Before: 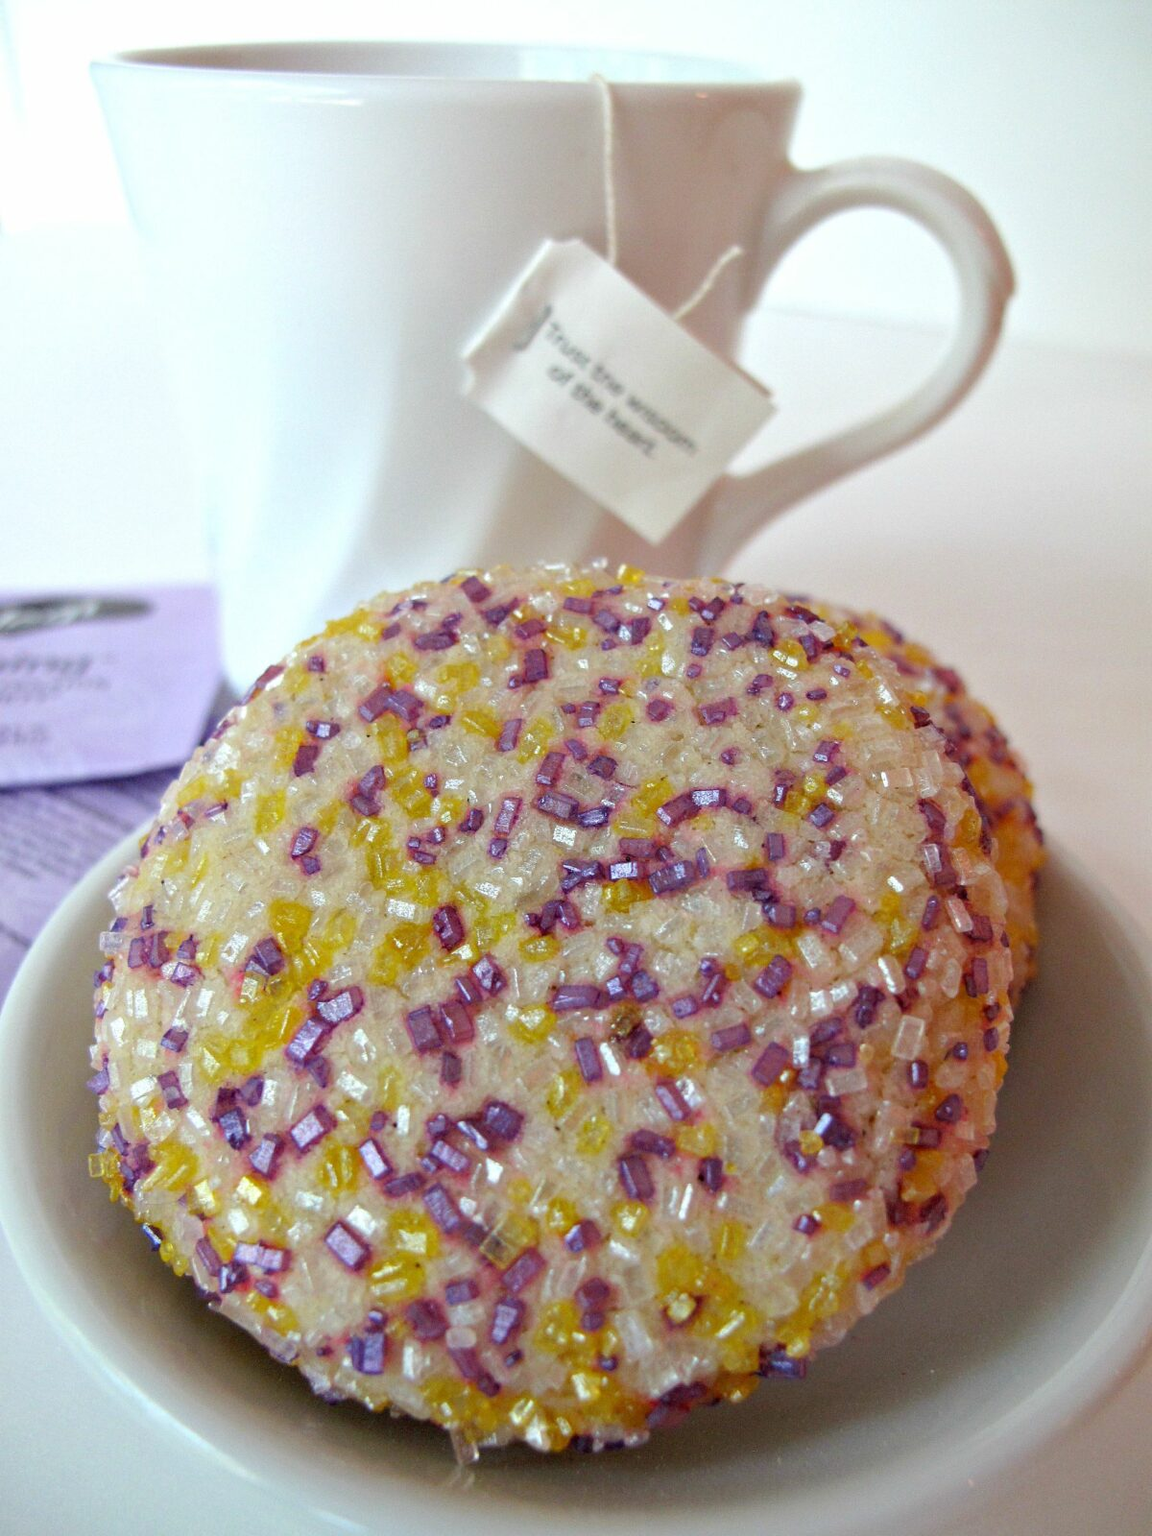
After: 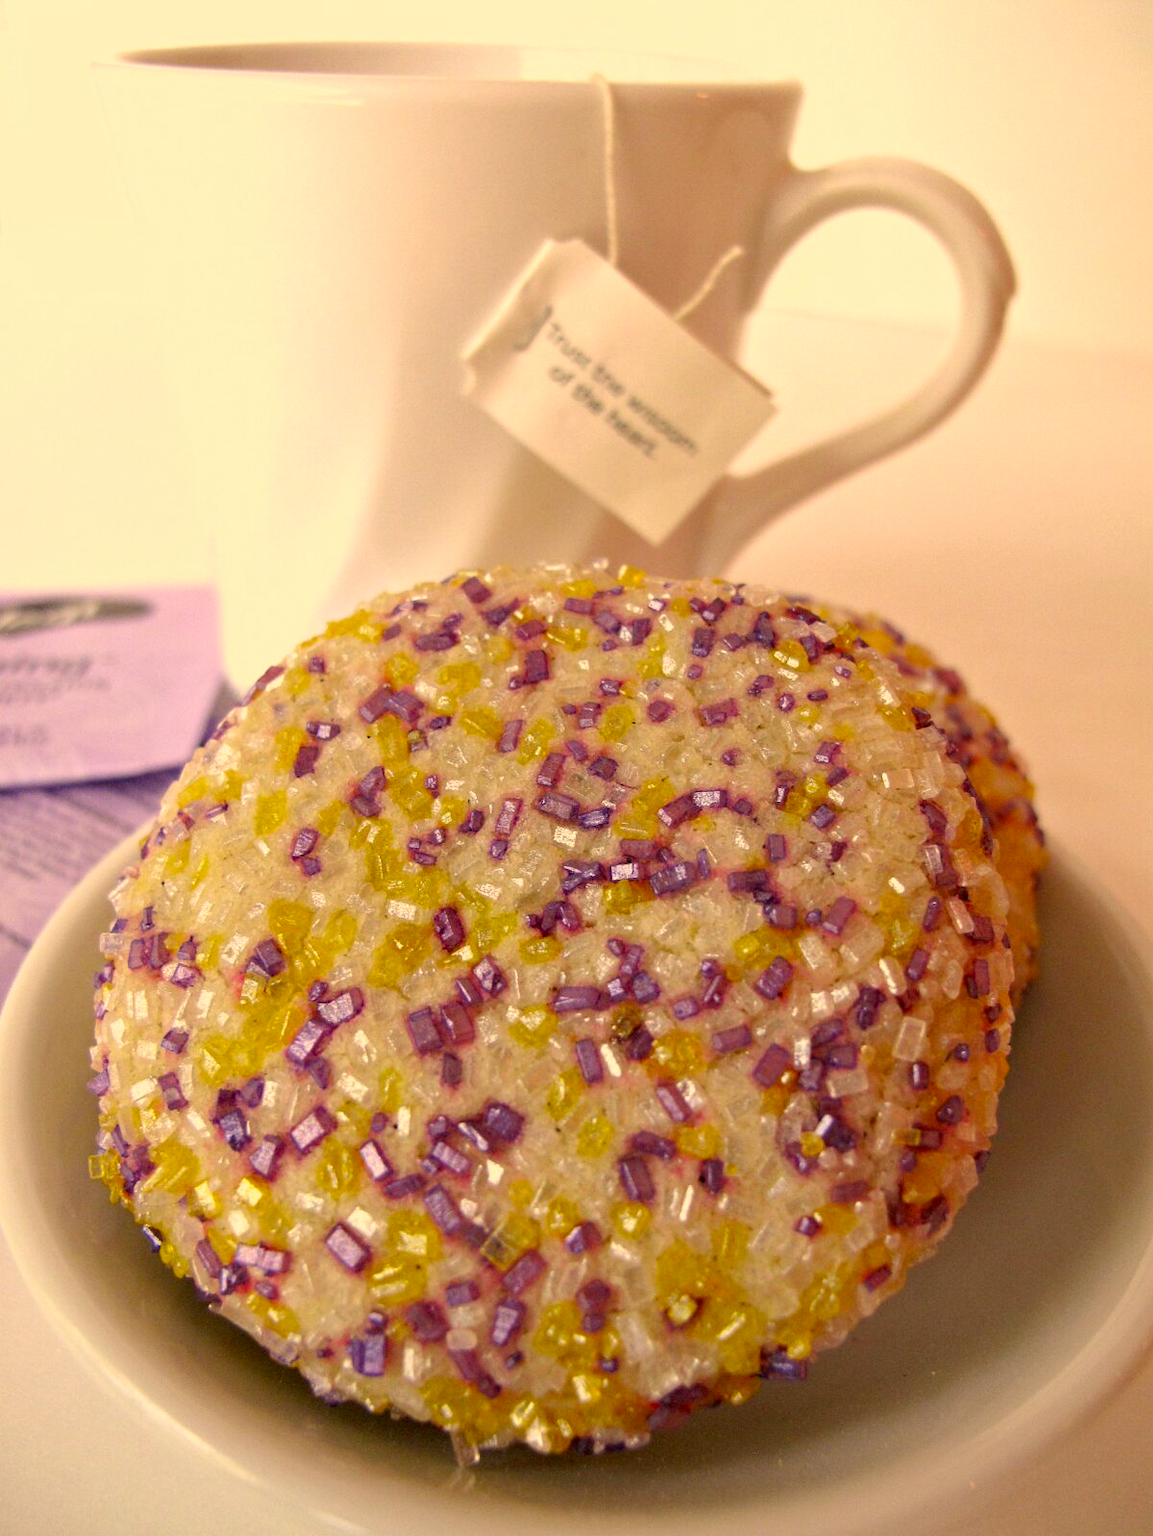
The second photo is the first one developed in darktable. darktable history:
color correction: highlights a* 17.94, highlights b* 35.39, shadows a* 1.48, shadows b* 6.42, saturation 1.01
crop: bottom 0.071%
